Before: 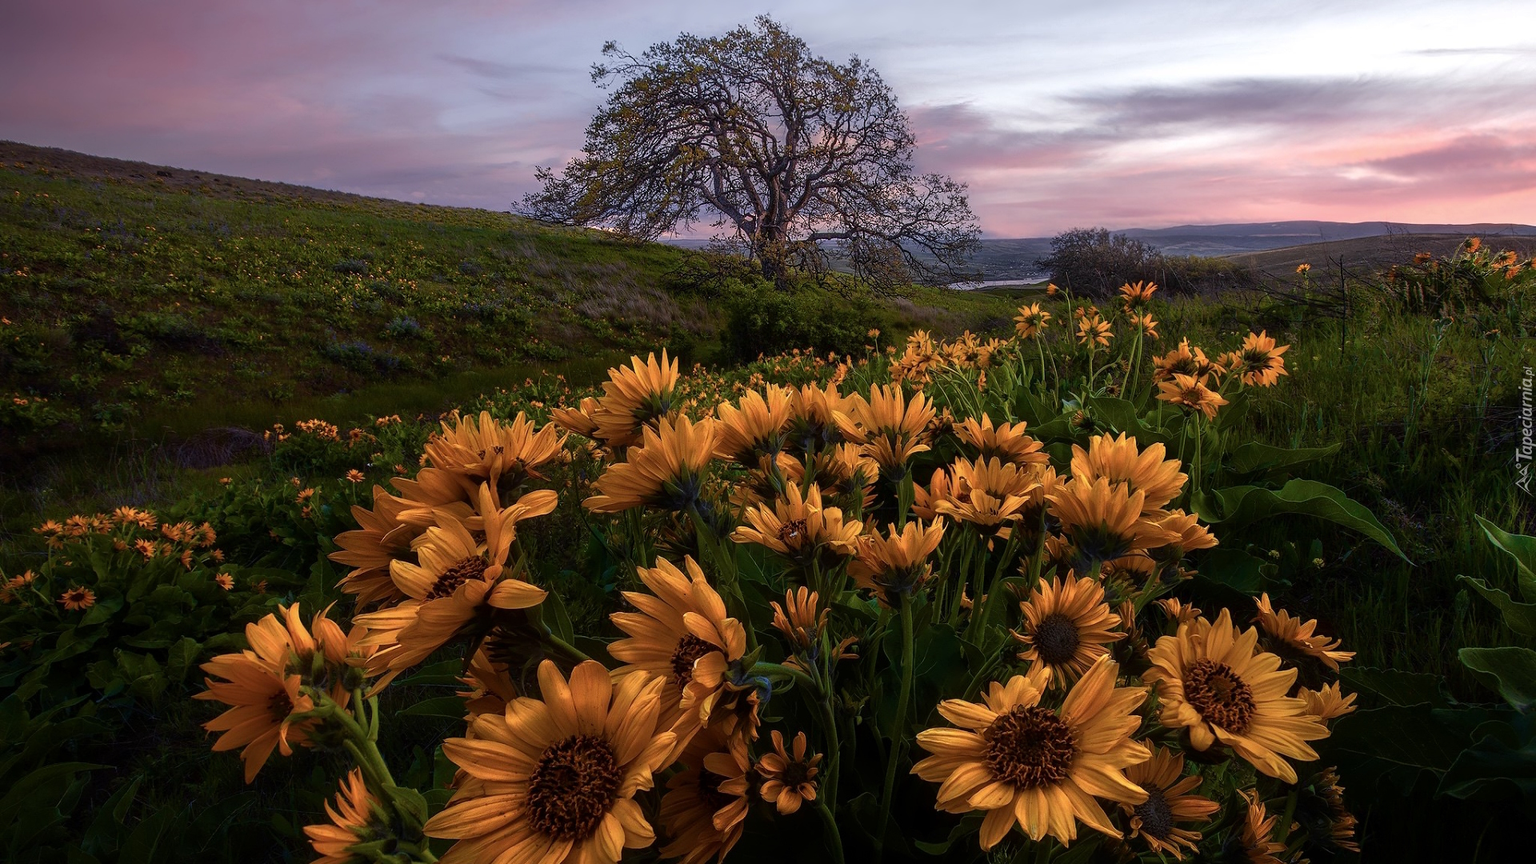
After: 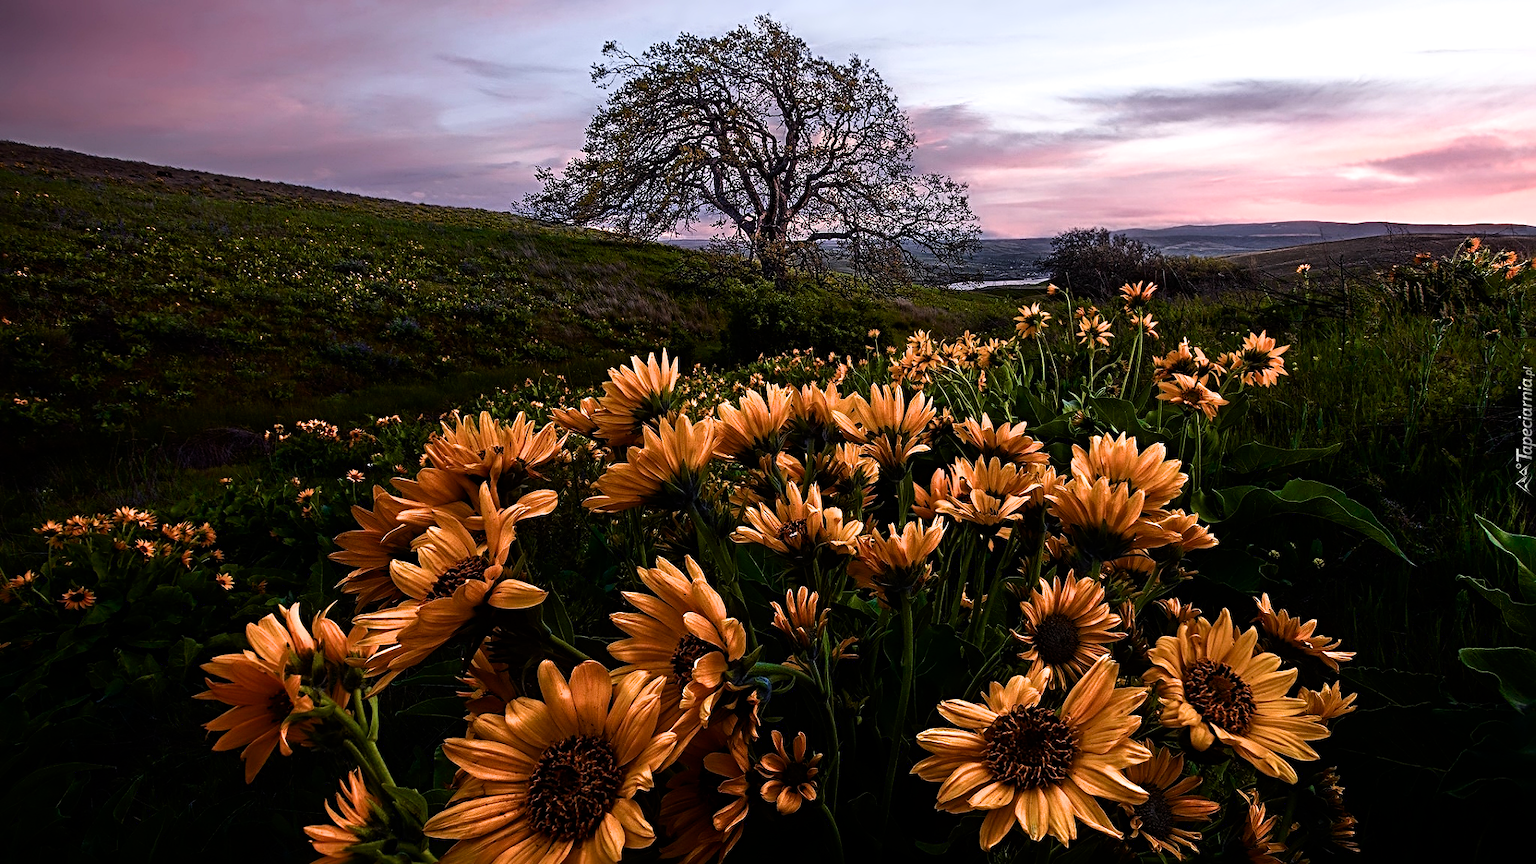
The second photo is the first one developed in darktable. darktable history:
filmic rgb: black relative exposure -9.12 EV, white relative exposure 2.3 EV, threshold 3.06 EV, hardness 7.42, enable highlight reconstruction true
sharpen: radius 4.904
shadows and highlights: shadows -28.24, highlights 29.64
